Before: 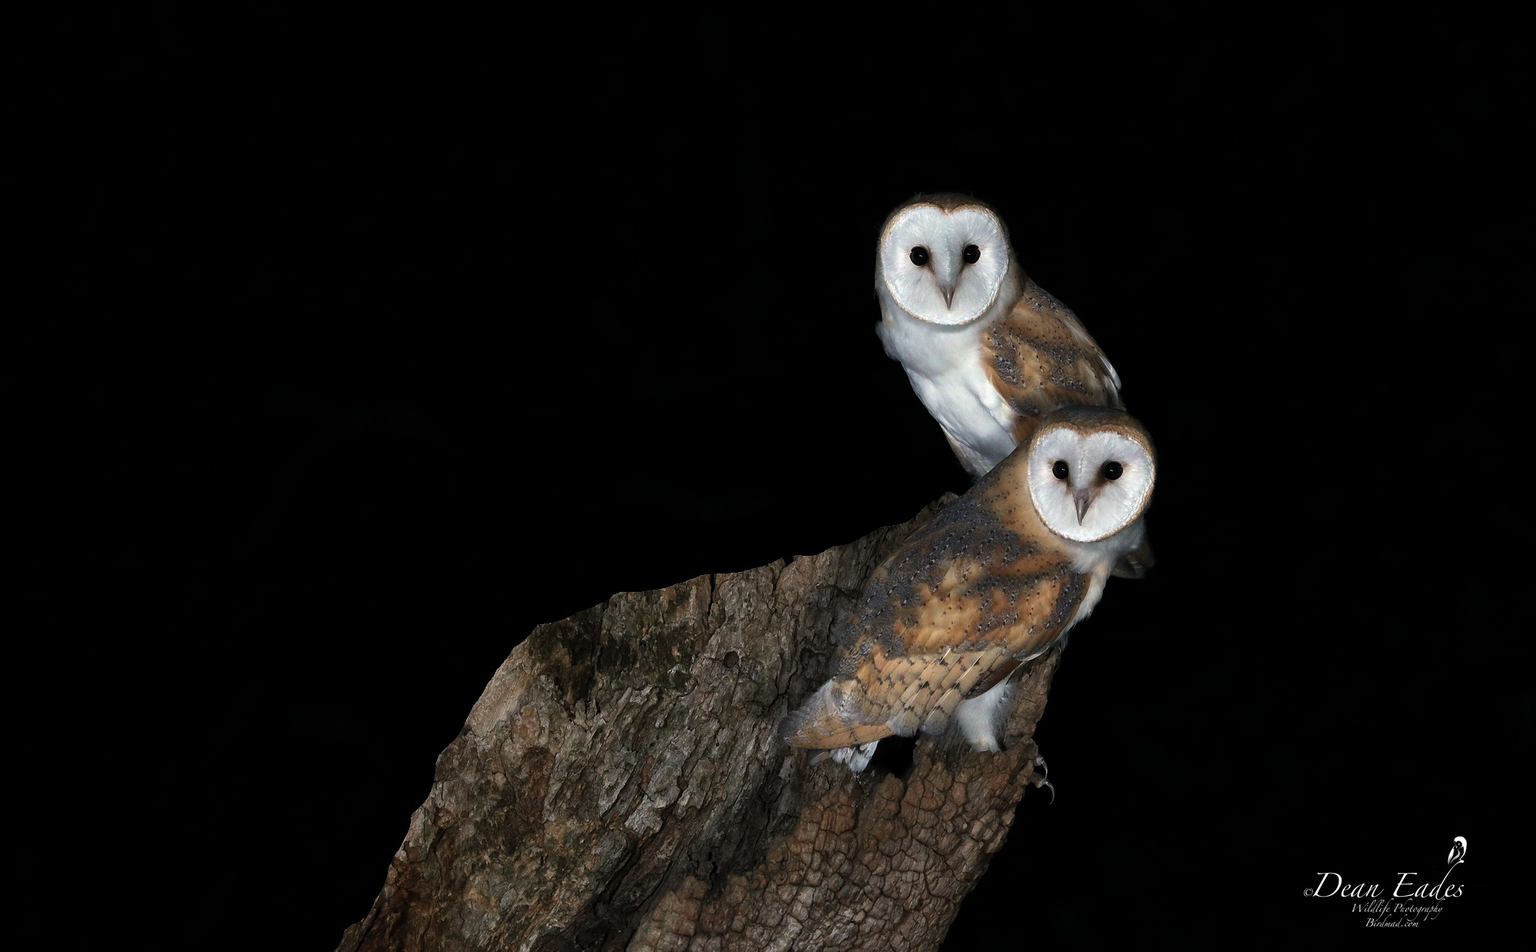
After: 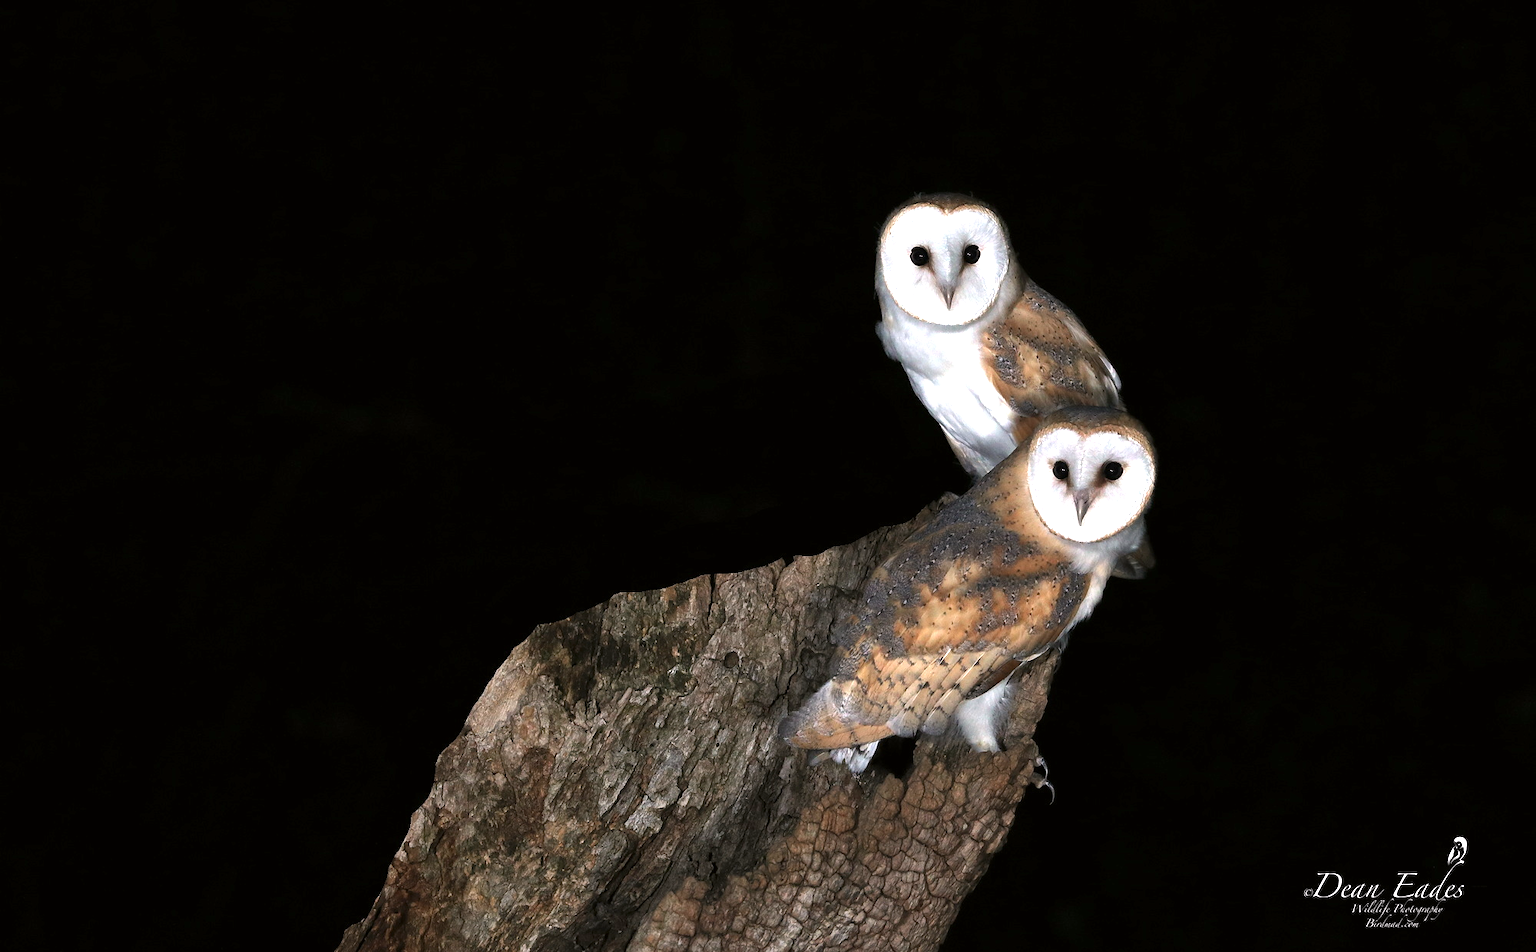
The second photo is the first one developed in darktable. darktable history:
color correction: highlights a* 2.94, highlights b* -1.34, shadows a* -0.052, shadows b* 1.75, saturation 0.976
exposure: black level correction 0, exposure 0.953 EV, compensate highlight preservation false
tone equalizer: edges refinement/feathering 500, mask exposure compensation -1.57 EV, preserve details no
